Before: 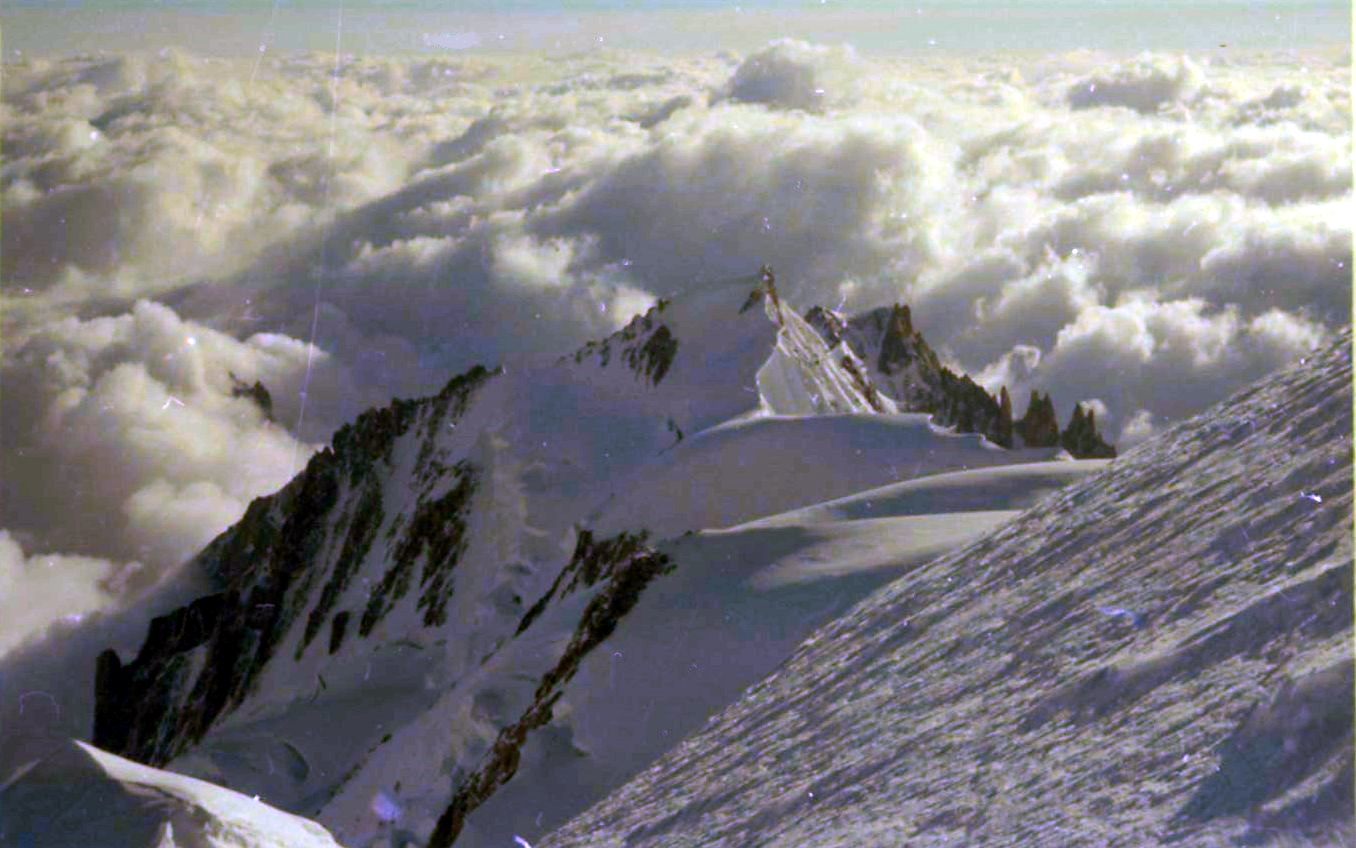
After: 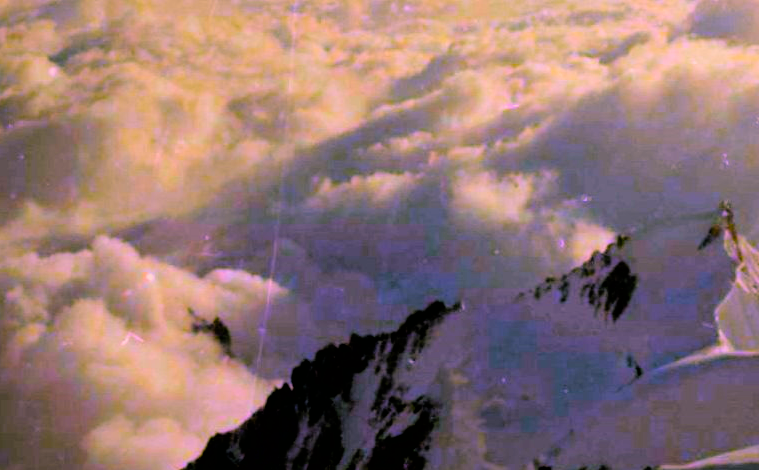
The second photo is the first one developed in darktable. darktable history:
filmic rgb: black relative exposure -3.83 EV, white relative exposure 3.48 EV, hardness 2.55, contrast 1.104, color science v6 (2022)
crop and rotate: left 3.052%, top 7.653%, right 40.912%, bottom 36.812%
color balance rgb: highlights gain › chroma 4.427%, highlights gain › hue 32.94°, perceptual saturation grading › global saturation 41.358%, global vibrance 18.821%
contrast brightness saturation: saturation 0.176
